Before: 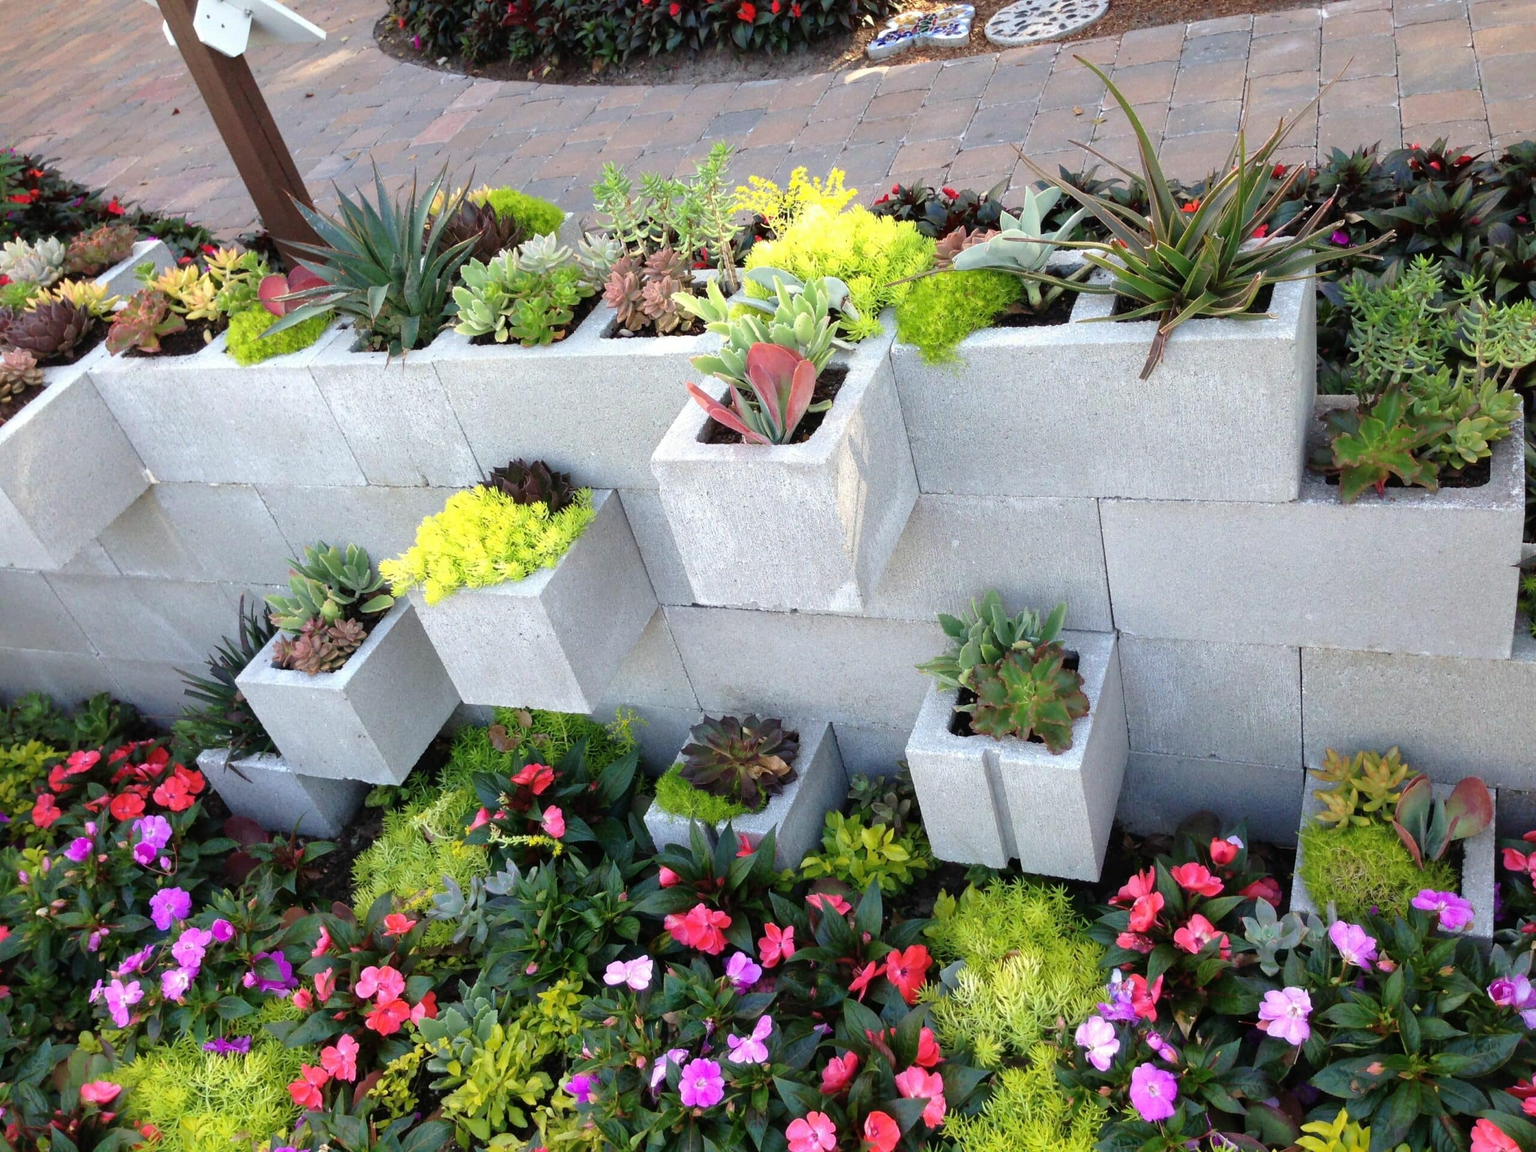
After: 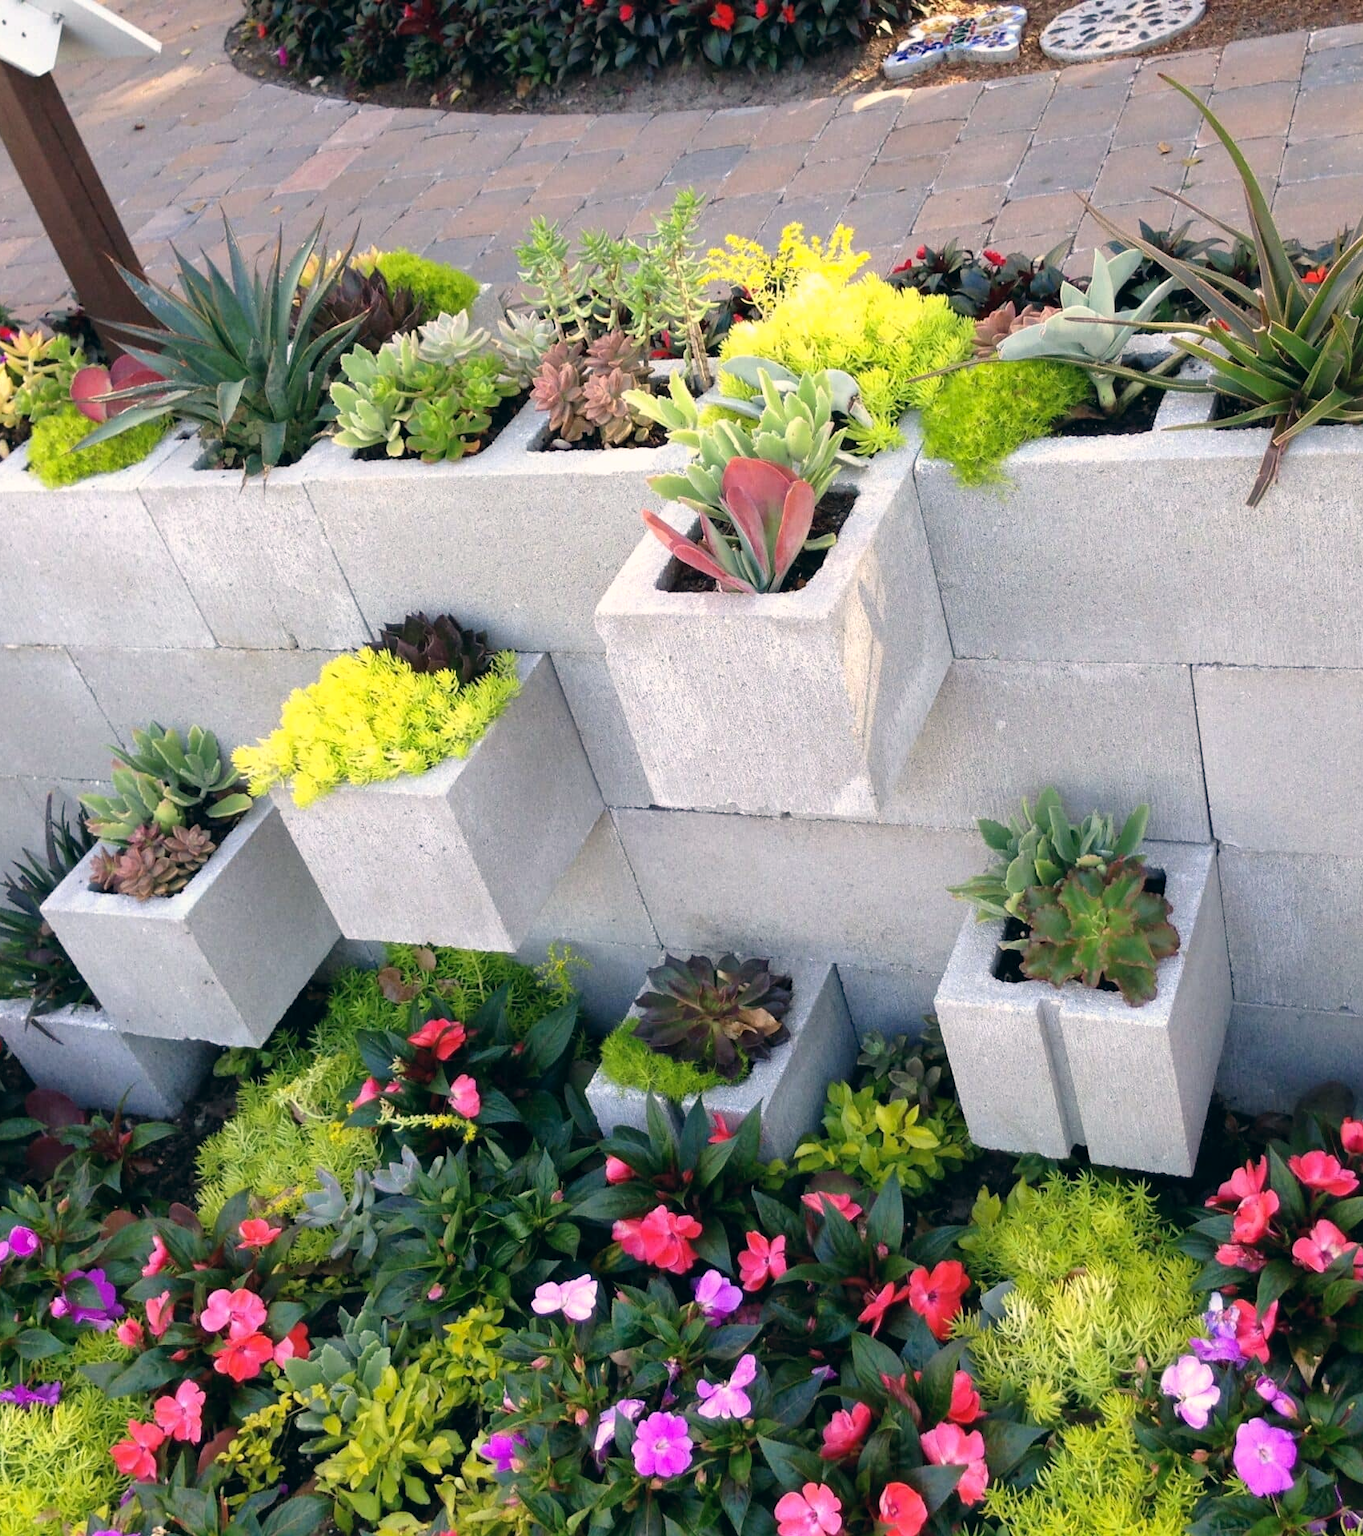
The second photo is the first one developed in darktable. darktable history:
color correction: highlights a* 5.47, highlights b* 5.35, shadows a* -4.35, shadows b* -5.06
crop and rotate: left 13.361%, right 20.06%
